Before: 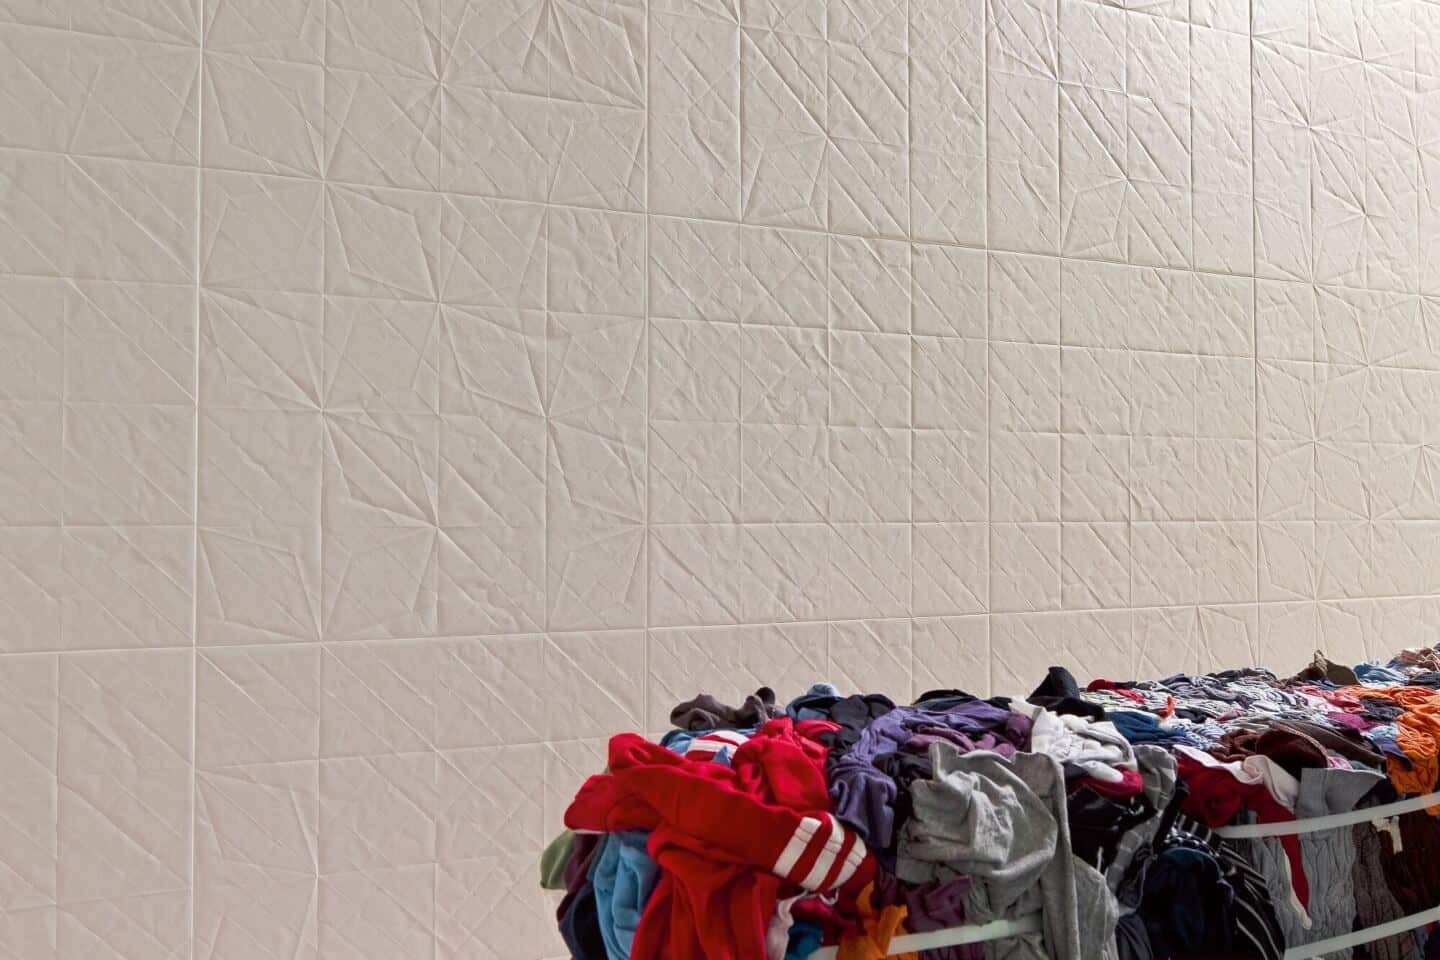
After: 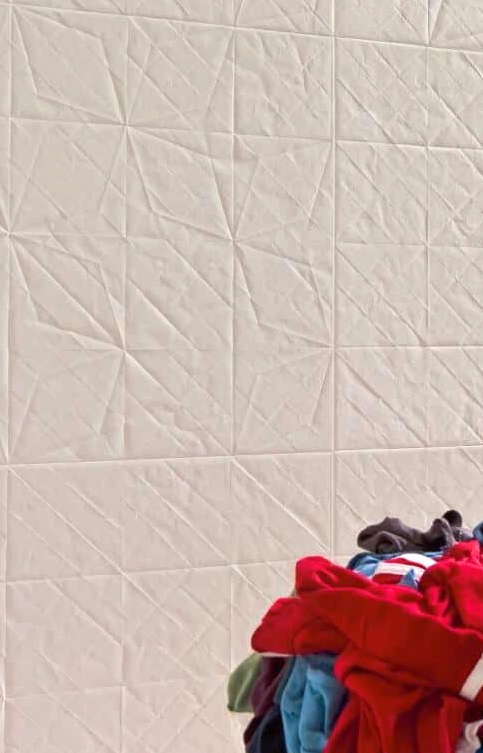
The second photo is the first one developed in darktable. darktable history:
crop and rotate: left 21.77%, top 18.528%, right 44.676%, bottom 2.997%
exposure: black level correction 0, exposure 0.4 EV, compensate exposure bias true, compensate highlight preservation false
color zones: curves: ch0 [(0, 0.5) (0.143, 0.5) (0.286, 0.5) (0.429, 0.5) (0.571, 0.5) (0.714, 0.476) (0.857, 0.5) (1, 0.5)]; ch2 [(0, 0.5) (0.143, 0.5) (0.286, 0.5) (0.429, 0.5) (0.571, 0.5) (0.714, 0.487) (0.857, 0.5) (1, 0.5)]
